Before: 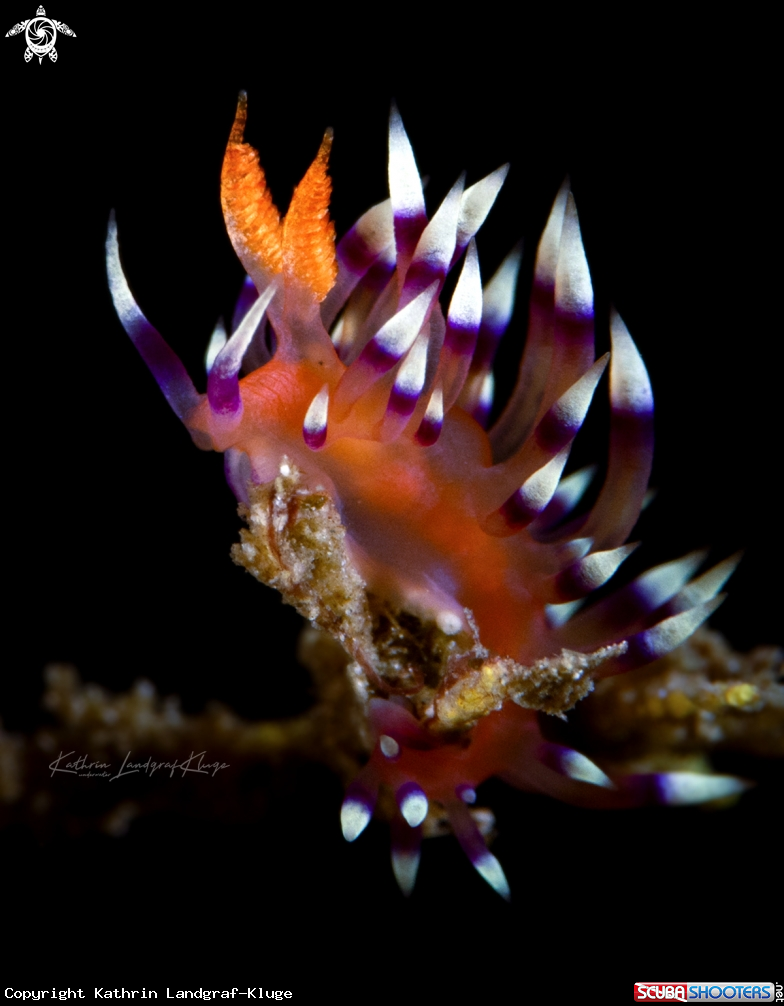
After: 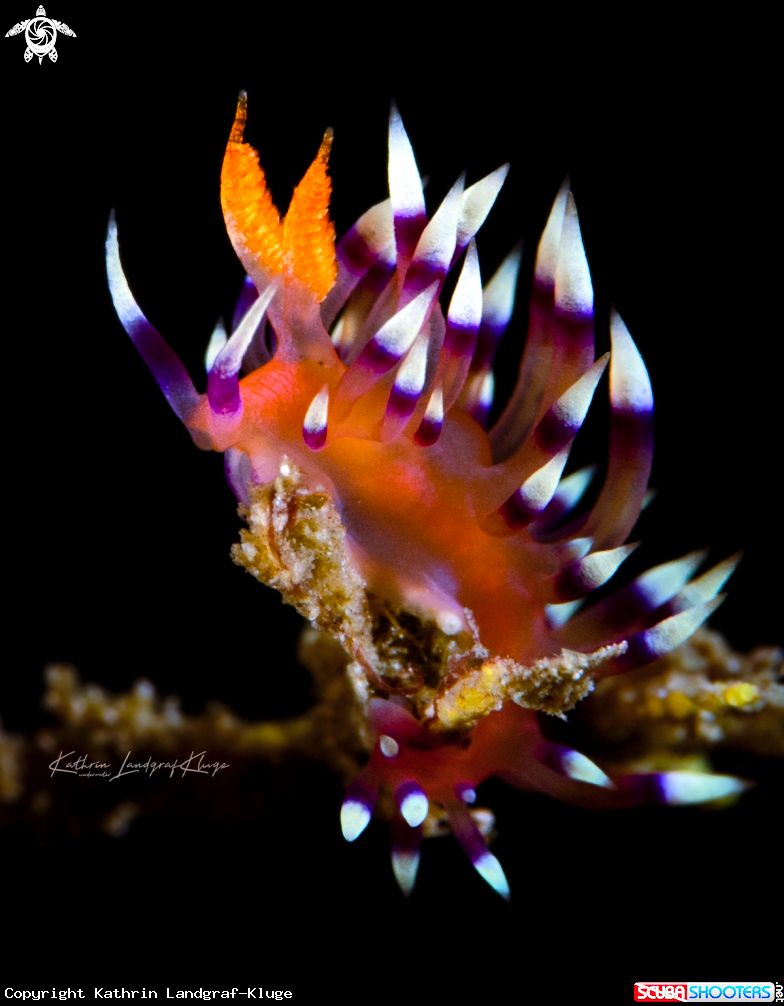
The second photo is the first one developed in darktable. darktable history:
shadows and highlights: radius 118.69, shadows 42.21, highlights -61.56, soften with gaussian
color balance rgb: perceptual saturation grading › global saturation 25%, global vibrance 10%
